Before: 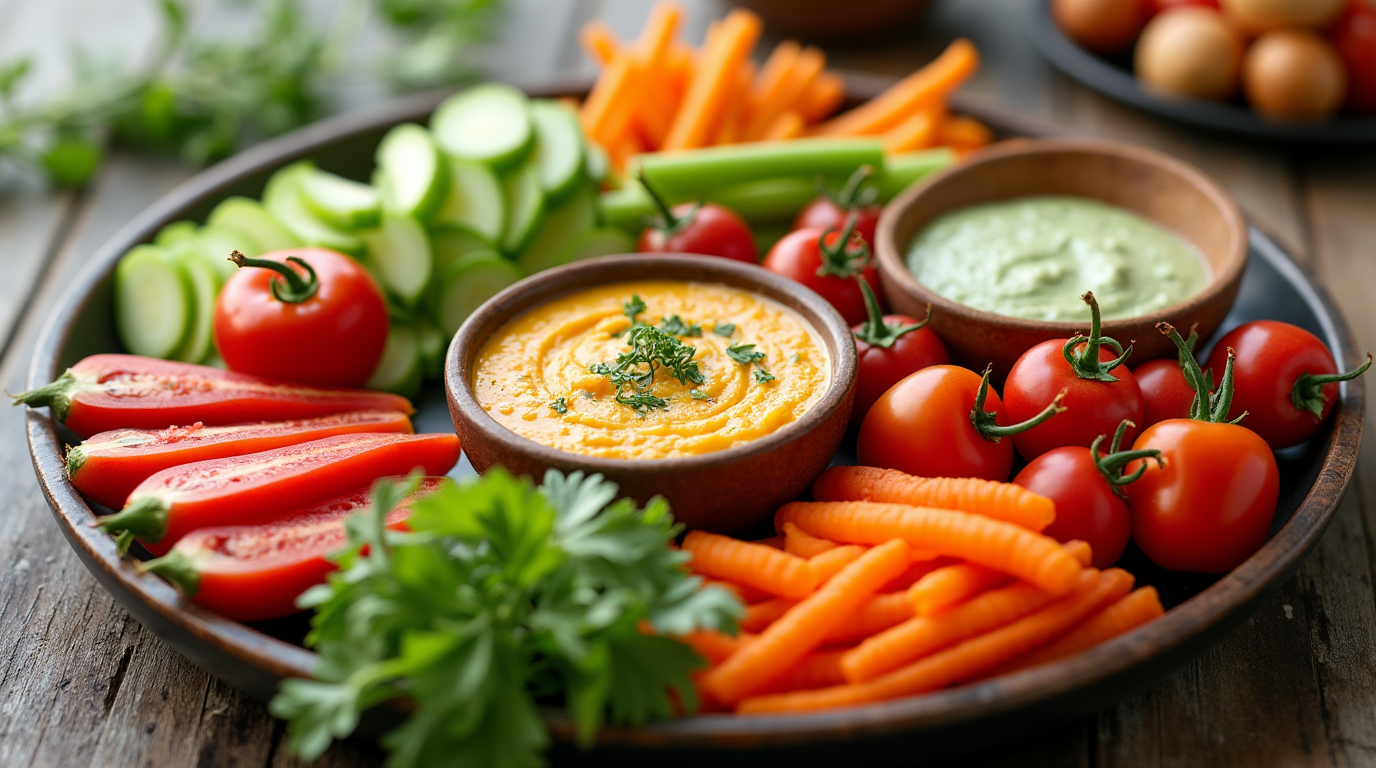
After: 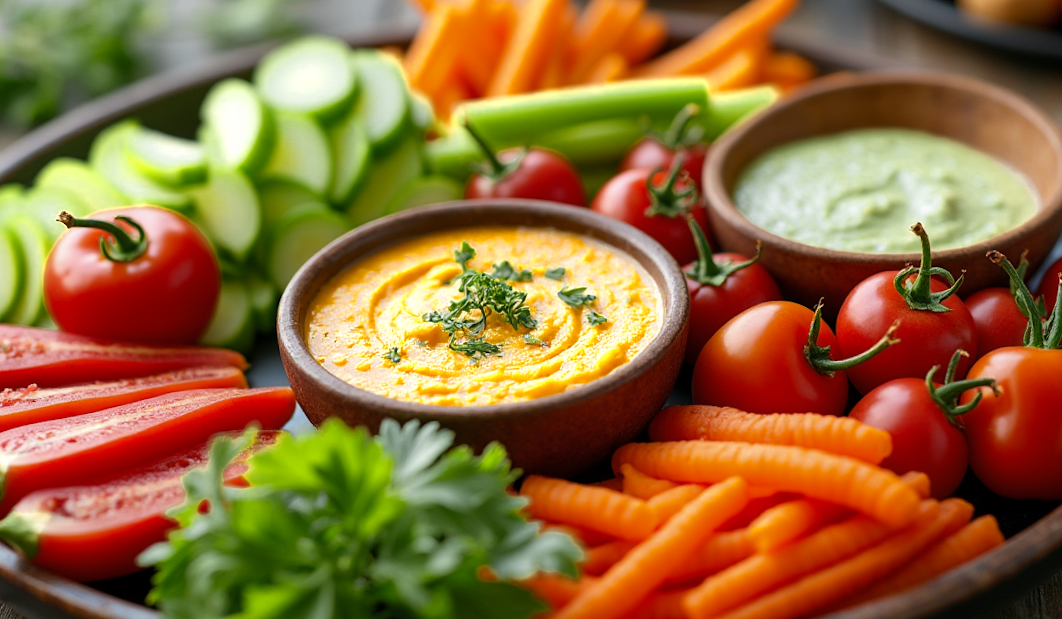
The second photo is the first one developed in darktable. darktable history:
crop: left 11.225%, top 5.381%, right 9.565%, bottom 10.314%
color zones: curves: ch0 [(0, 0.485) (0.178, 0.476) (0.261, 0.623) (0.411, 0.403) (0.708, 0.603) (0.934, 0.412)]; ch1 [(0.003, 0.485) (0.149, 0.496) (0.229, 0.584) (0.326, 0.551) (0.484, 0.262) (0.757, 0.643)]
rotate and perspective: rotation -2°, crop left 0.022, crop right 0.978, crop top 0.049, crop bottom 0.951
